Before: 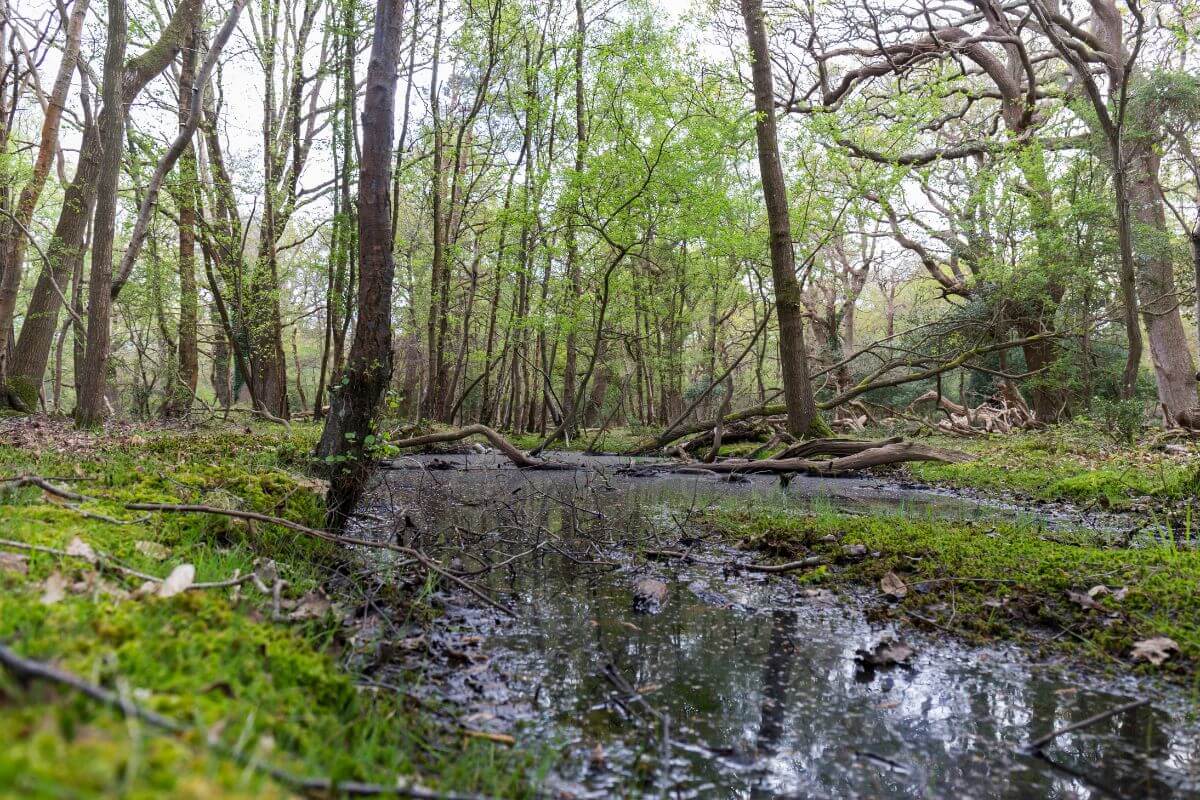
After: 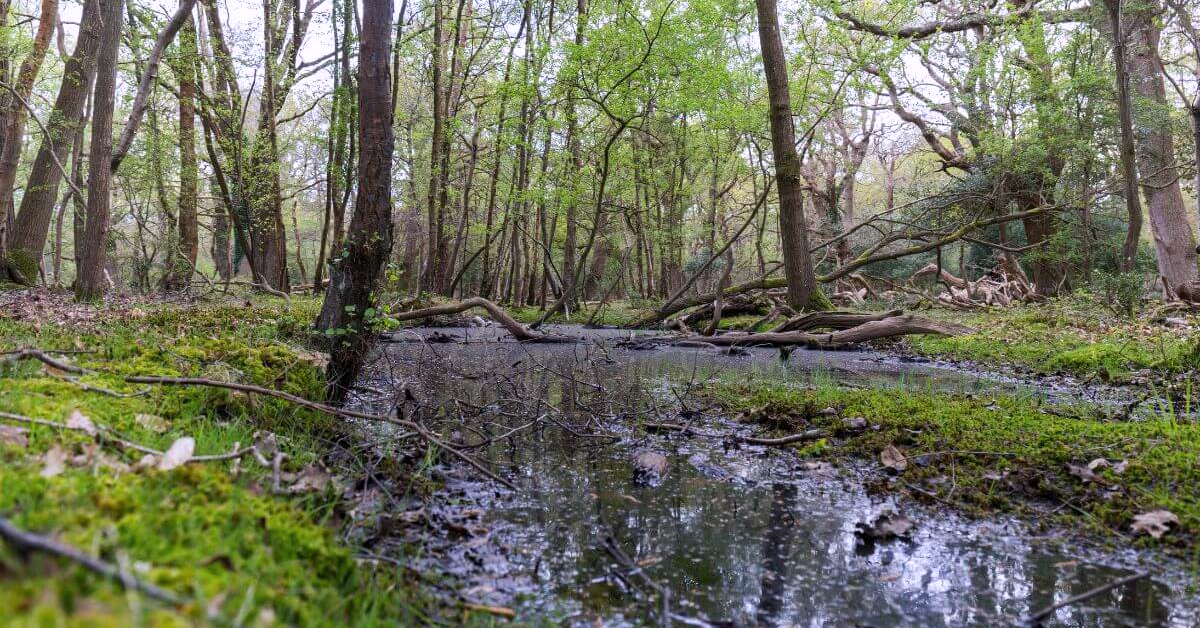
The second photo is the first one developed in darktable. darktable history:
crop and rotate: top 15.884%, bottom 5.494%
color calibration: output R [1.063, -0.012, -0.003, 0], output B [-0.079, 0.047, 1, 0], illuminant Planckian (black body), x 0.376, y 0.374, temperature 4110.72 K
